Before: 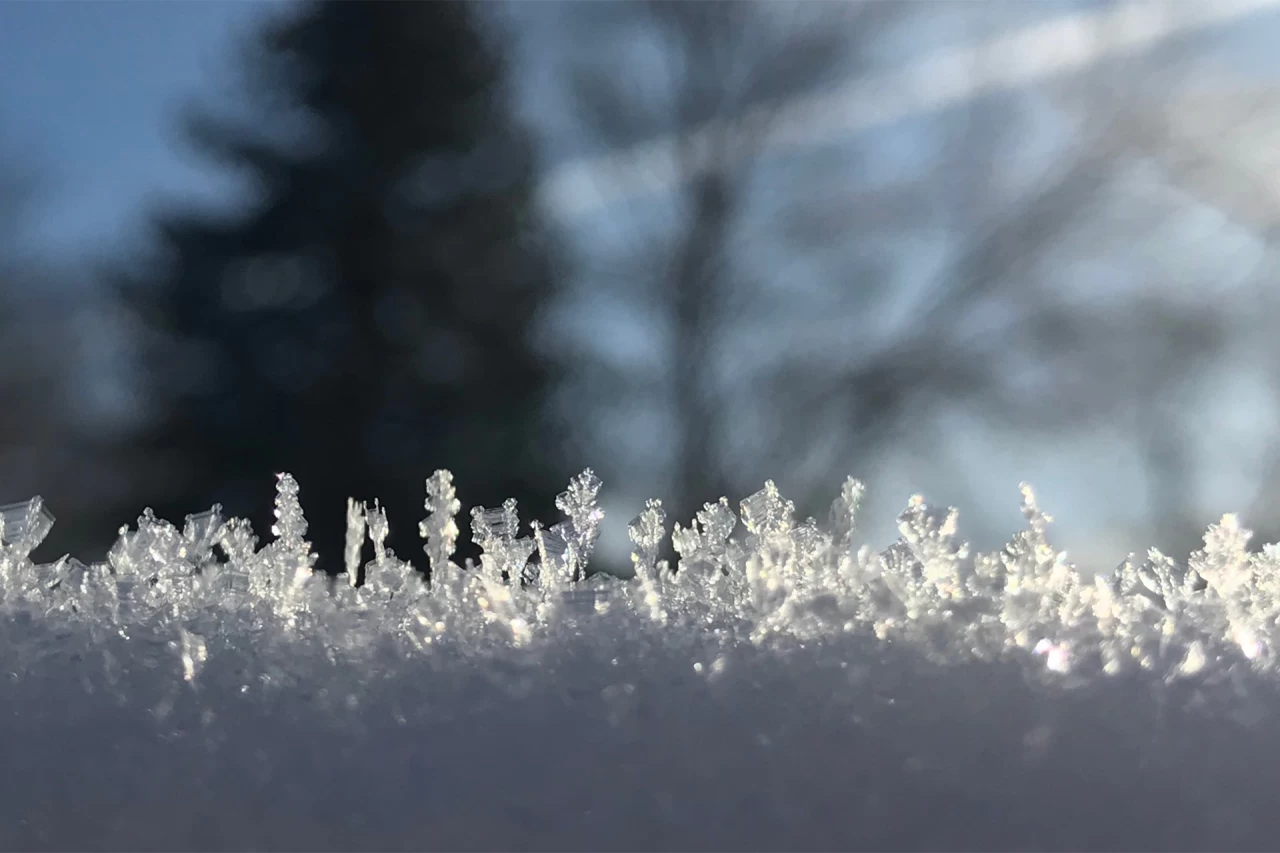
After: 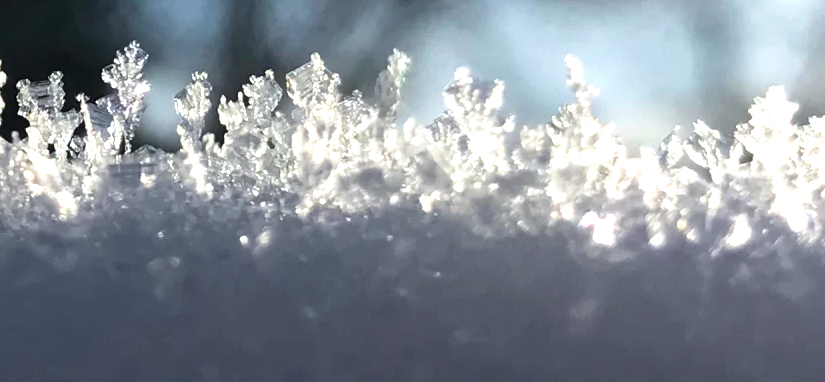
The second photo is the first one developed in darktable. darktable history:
velvia: on, module defaults
tone equalizer: -8 EV -0.75 EV, -7 EV -0.7 EV, -6 EV -0.6 EV, -5 EV -0.4 EV, -3 EV 0.4 EV, -2 EV 0.6 EV, -1 EV 0.7 EV, +0 EV 0.75 EV, edges refinement/feathering 500, mask exposure compensation -1.57 EV, preserve details no
vibrance: vibrance 100%
crop and rotate: left 35.509%, top 50.238%, bottom 4.934%
